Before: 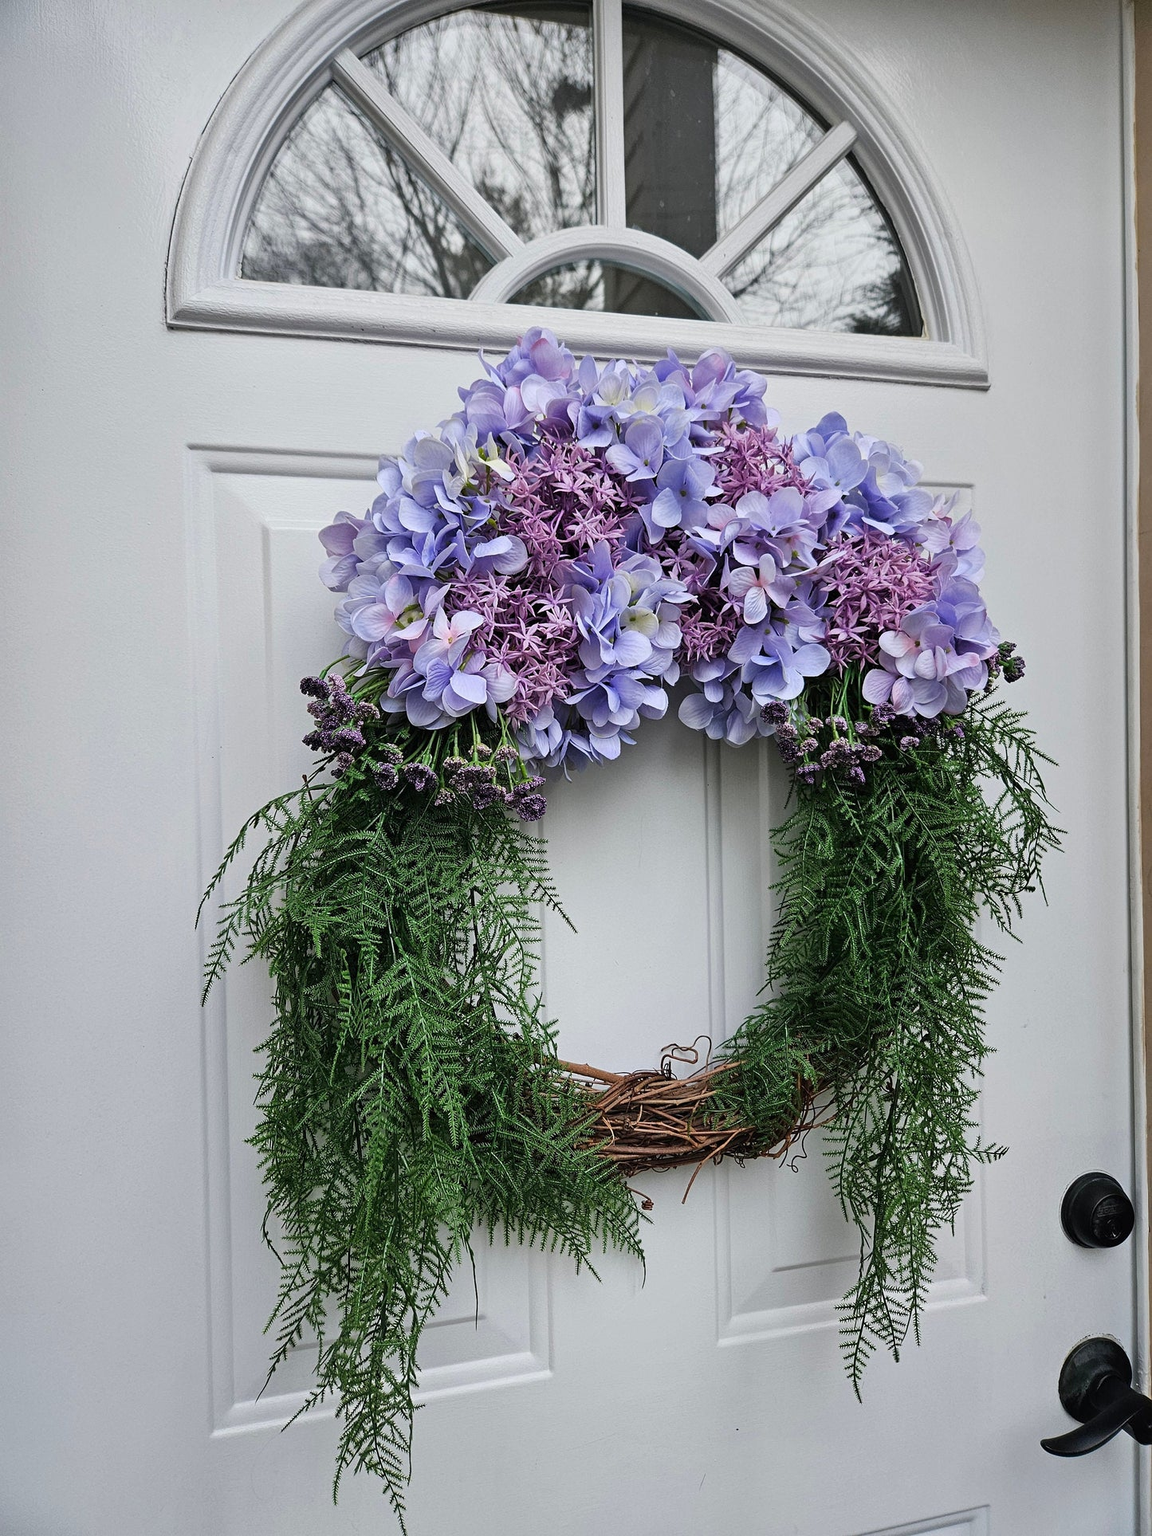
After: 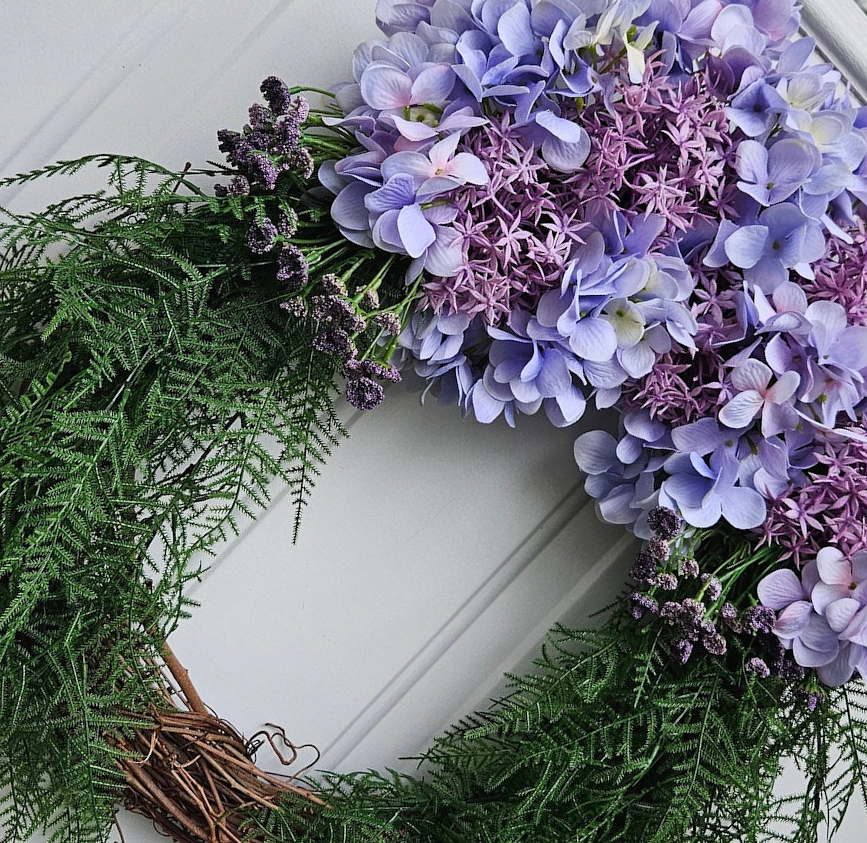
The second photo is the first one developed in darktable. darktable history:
crop and rotate: angle -44.63°, top 16.111%, right 1.01%, bottom 11.72%
tone curve: curves: ch0 [(0, 0) (0.003, 0.014) (0.011, 0.019) (0.025, 0.028) (0.044, 0.044) (0.069, 0.069) (0.1, 0.1) (0.136, 0.131) (0.177, 0.168) (0.224, 0.206) (0.277, 0.255) (0.335, 0.309) (0.399, 0.374) (0.468, 0.452) (0.543, 0.535) (0.623, 0.623) (0.709, 0.72) (0.801, 0.815) (0.898, 0.898) (1, 1)], color space Lab, independent channels, preserve colors none
